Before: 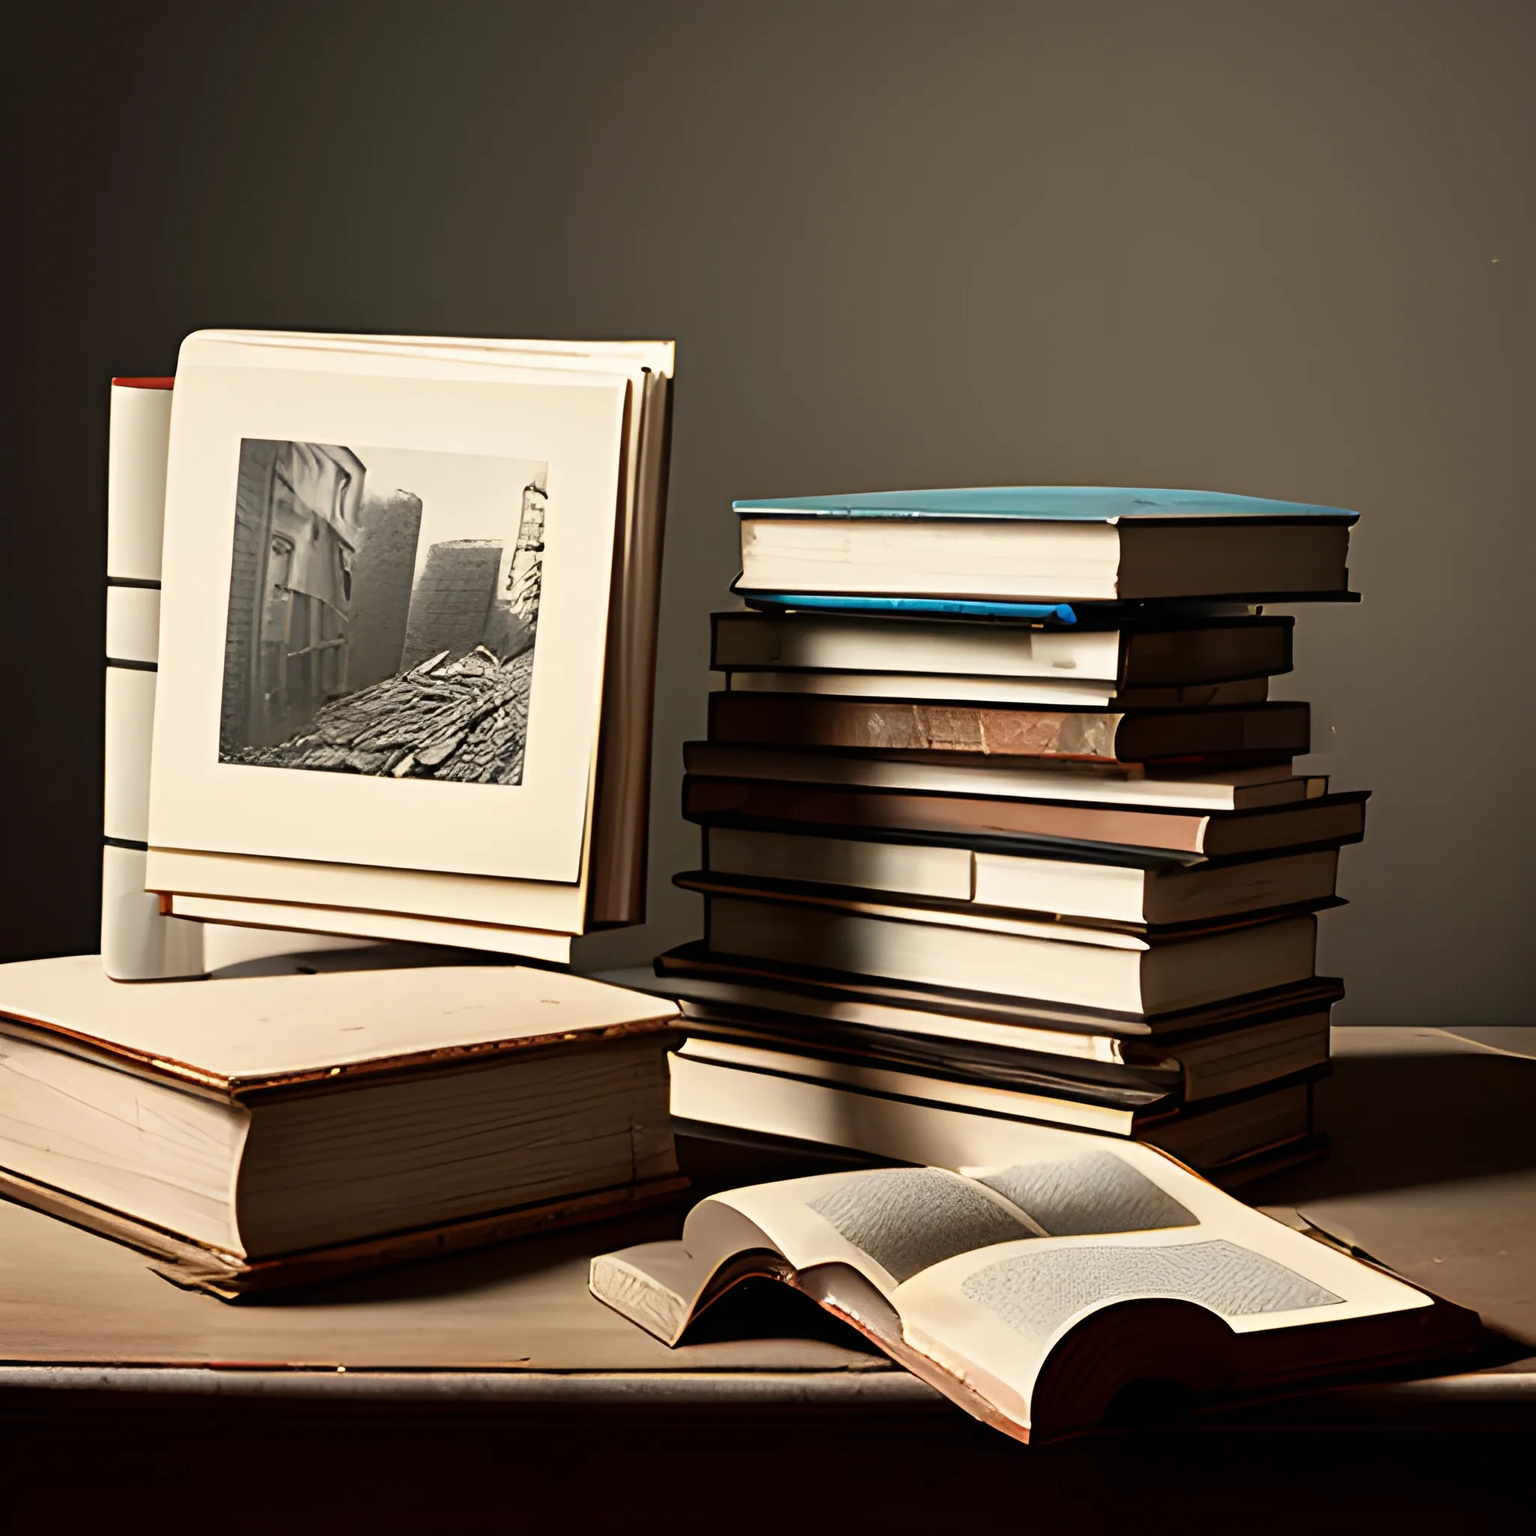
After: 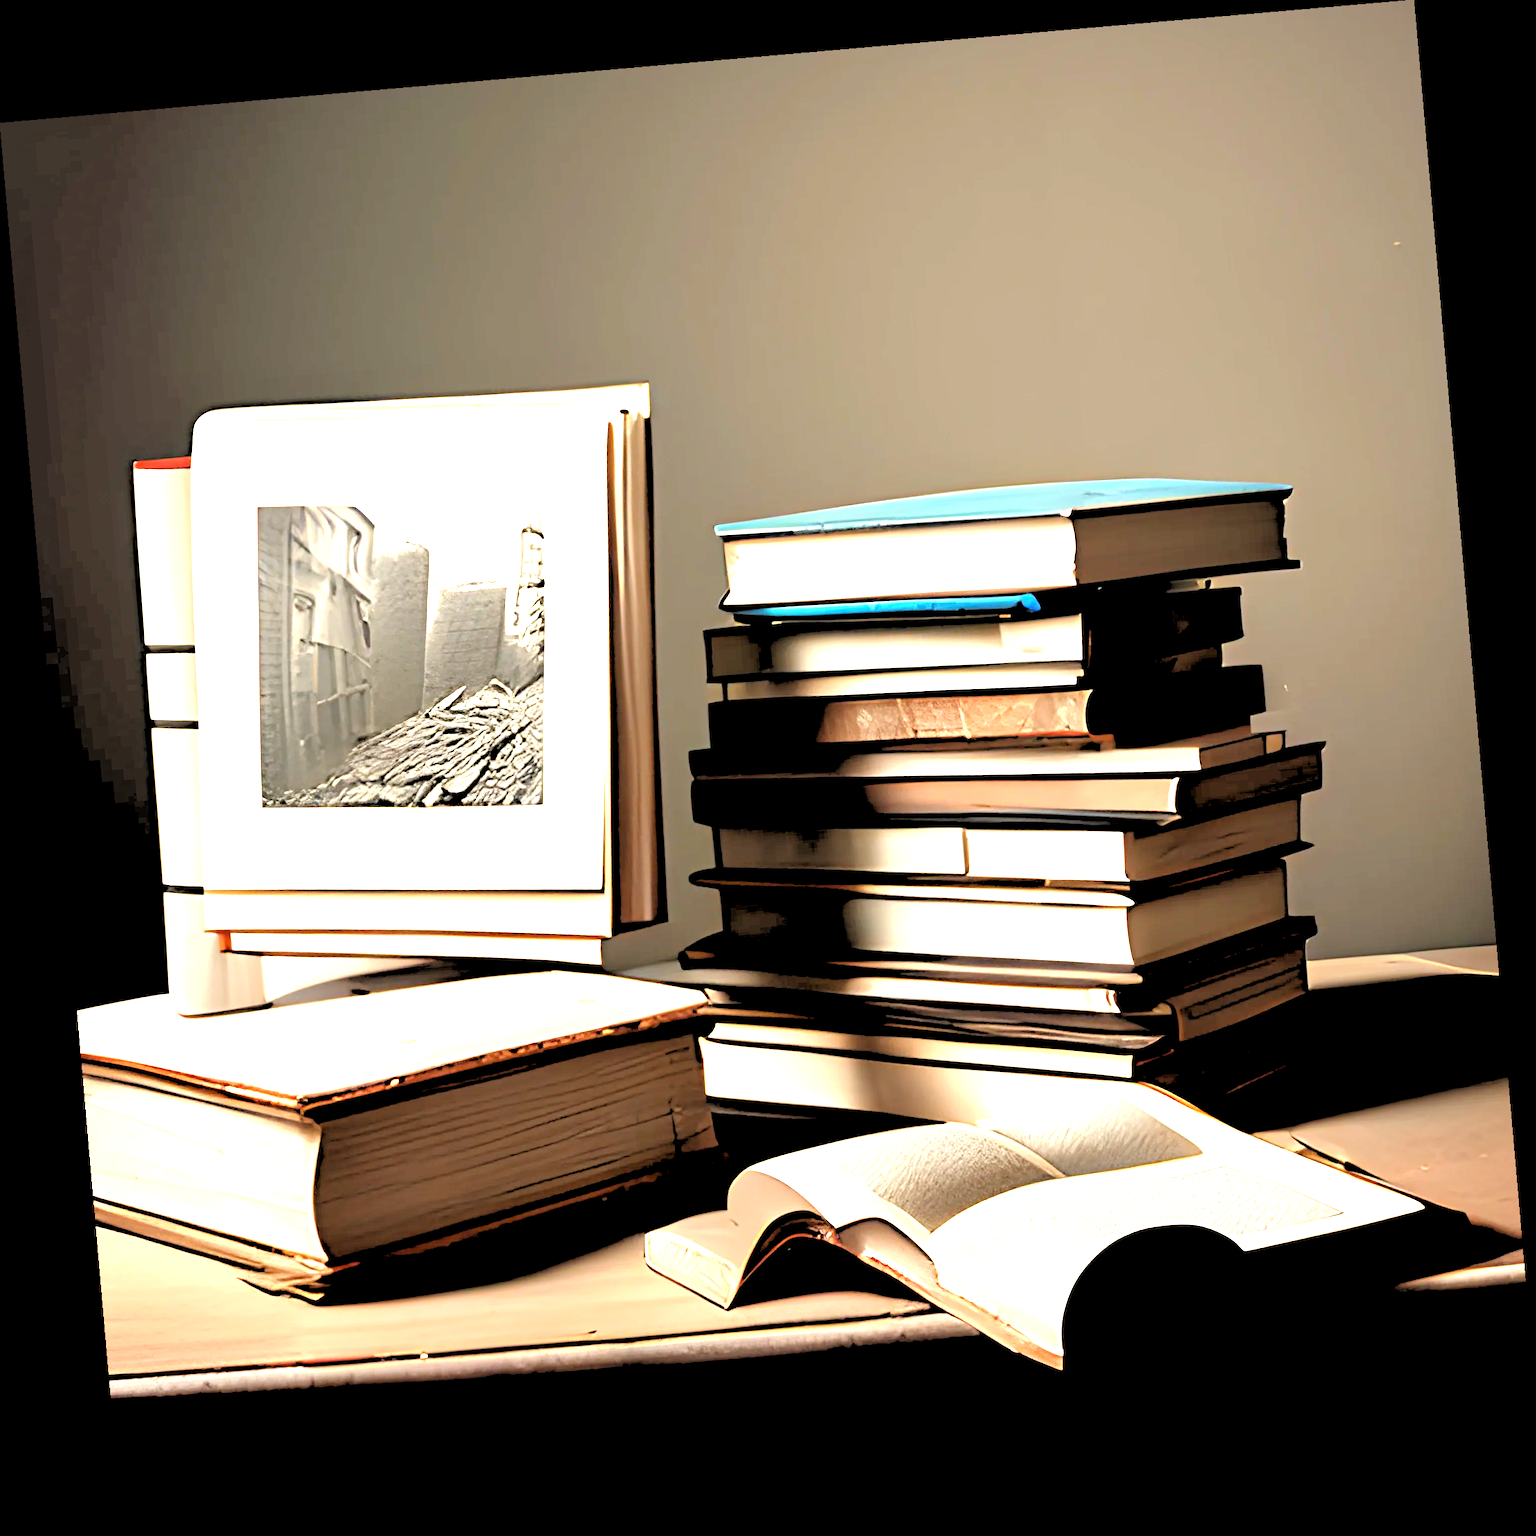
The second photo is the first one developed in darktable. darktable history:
rotate and perspective: rotation -4.98°, automatic cropping off
rgb levels: levels [[0.027, 0.429, 0.996], [0, 0.5, 1], [0, 0.5, 1]]
exposure: black level correction 0, exposure 1.45 EV, compensate exposure bias true, compensate highlight preservation false
